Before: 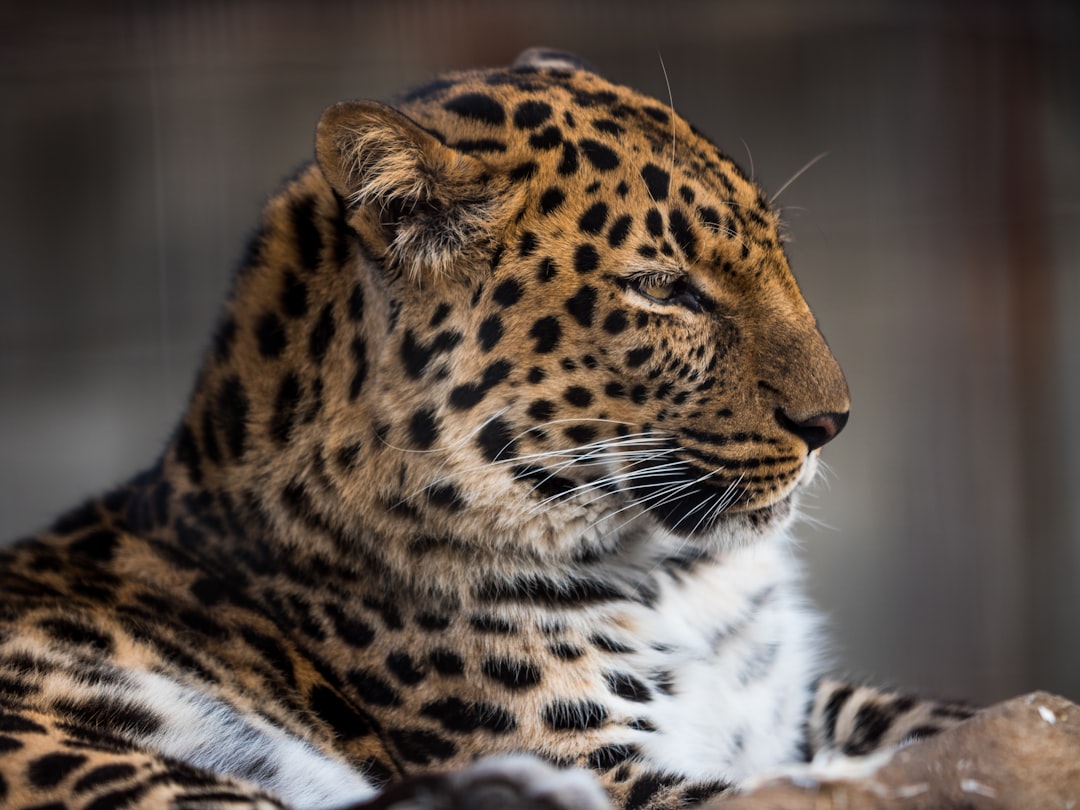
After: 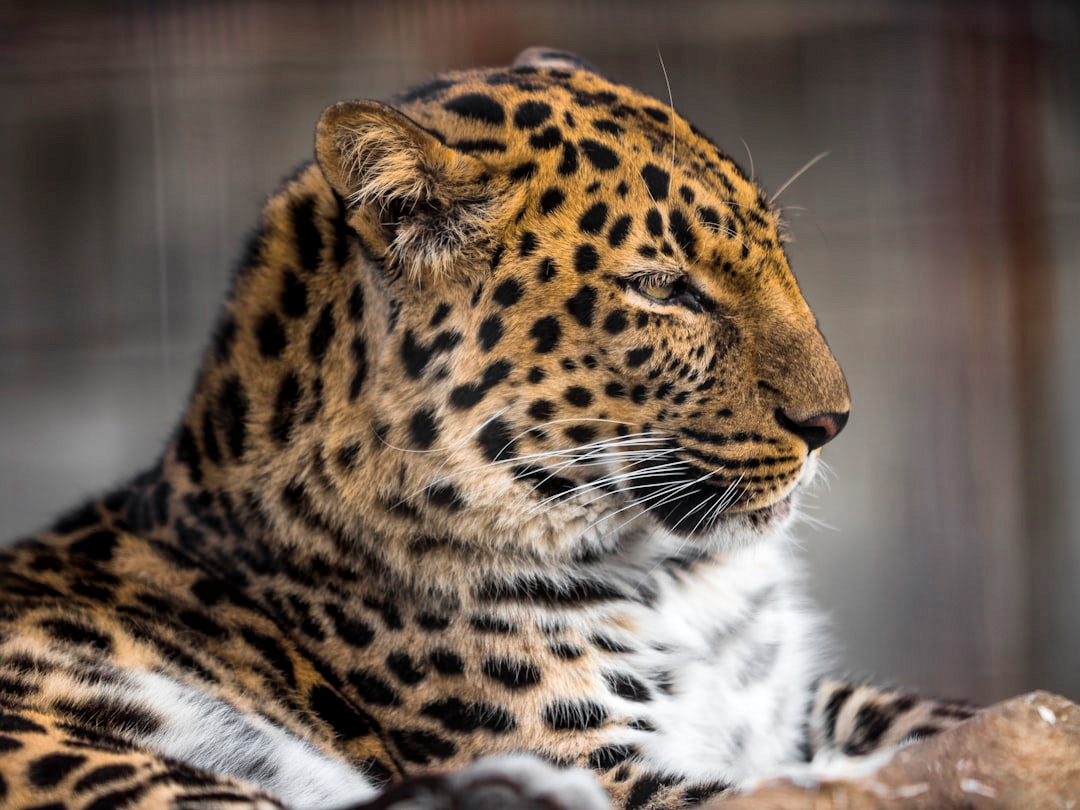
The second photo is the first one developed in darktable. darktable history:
color balance rgb: perceptual saturation grading › global saturation 25%, global vibrance 20%
color zones: curves: ch1 [(0, 0.638) (0.193, 0.442) (0.286, 0.15) (0.429, 0.14) (0.571, 0.142) (0.714, 0.154) (0.857, 0.175) (1, 0.638)]
global tonemap: drago (1, 100), detail 1
color balance: mode lift, gamma, gain (sRGB)
